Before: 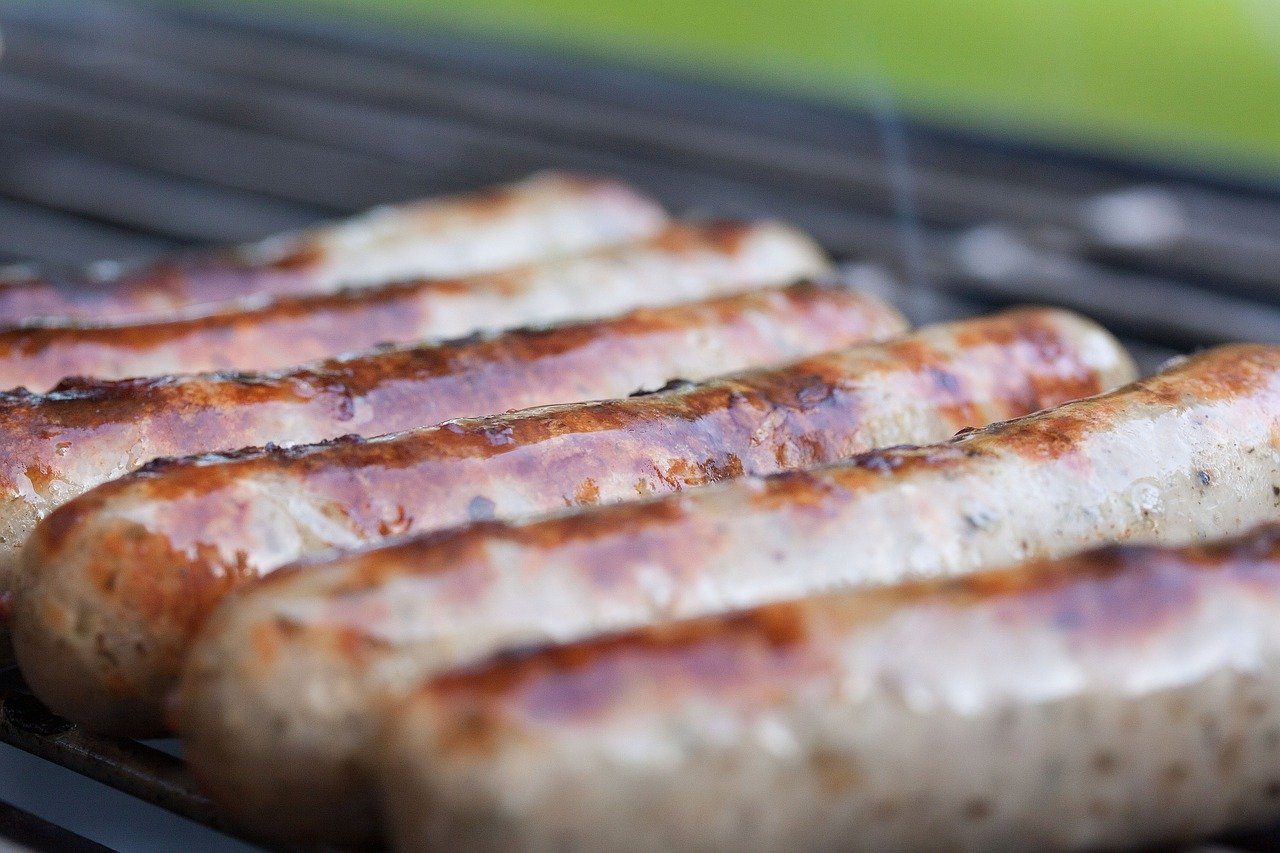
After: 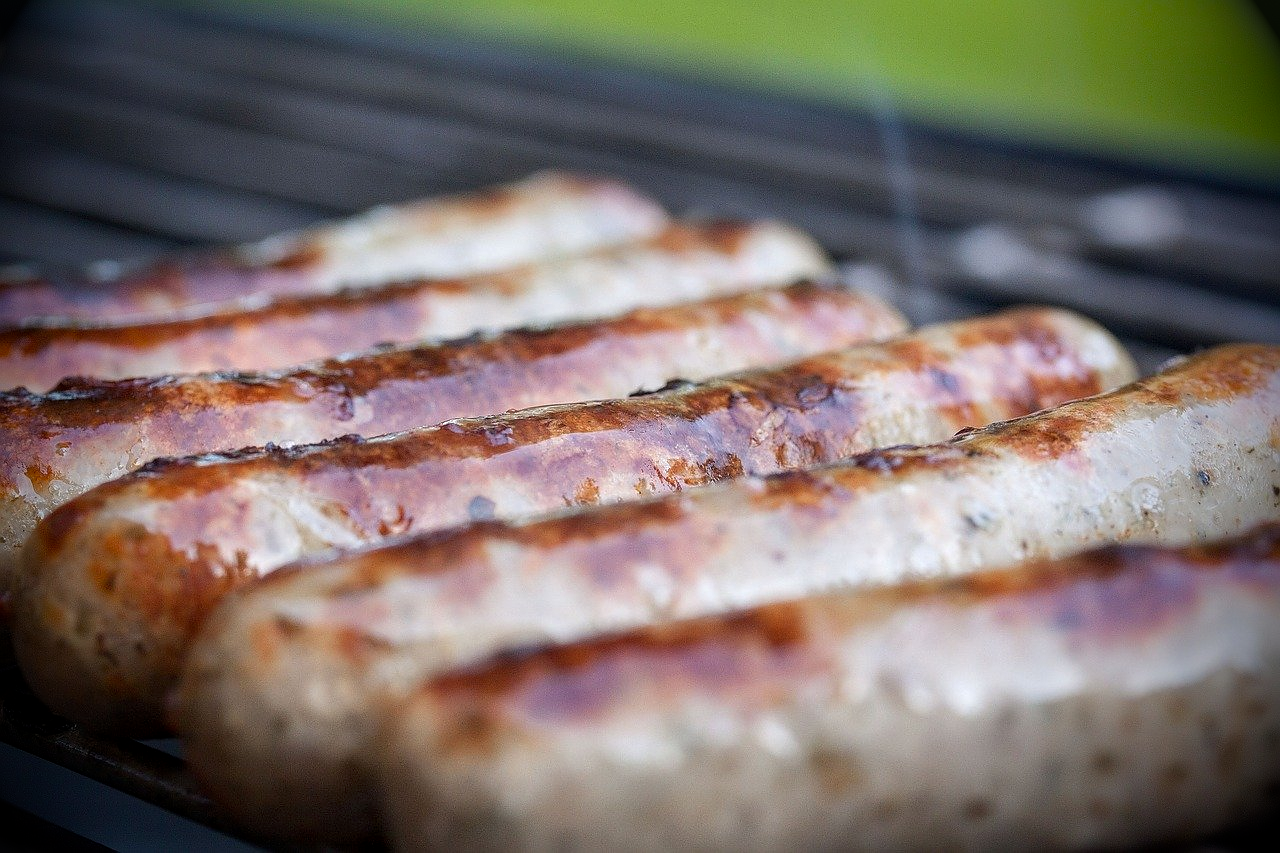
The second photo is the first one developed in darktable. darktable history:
vignetting: fall-off start 67.23%, brightness -0.994, saturation 0.497, width/height ratio 1.01
sharpen: radius 1.004, threshold 1.001
local contrast: on, module defaults
